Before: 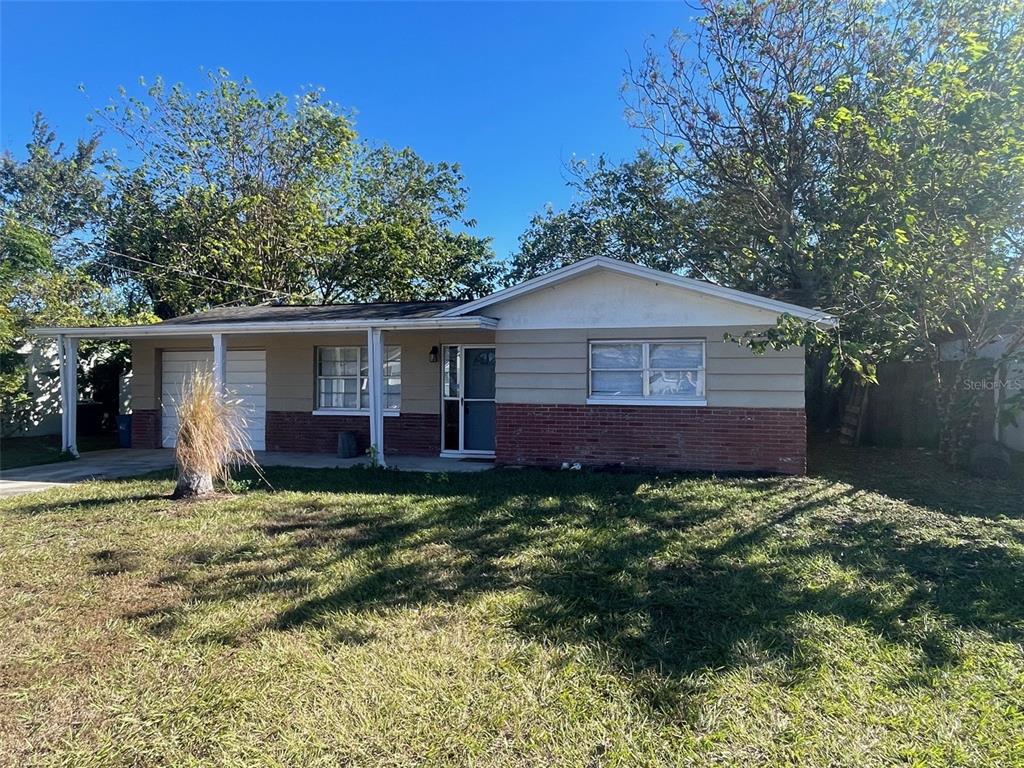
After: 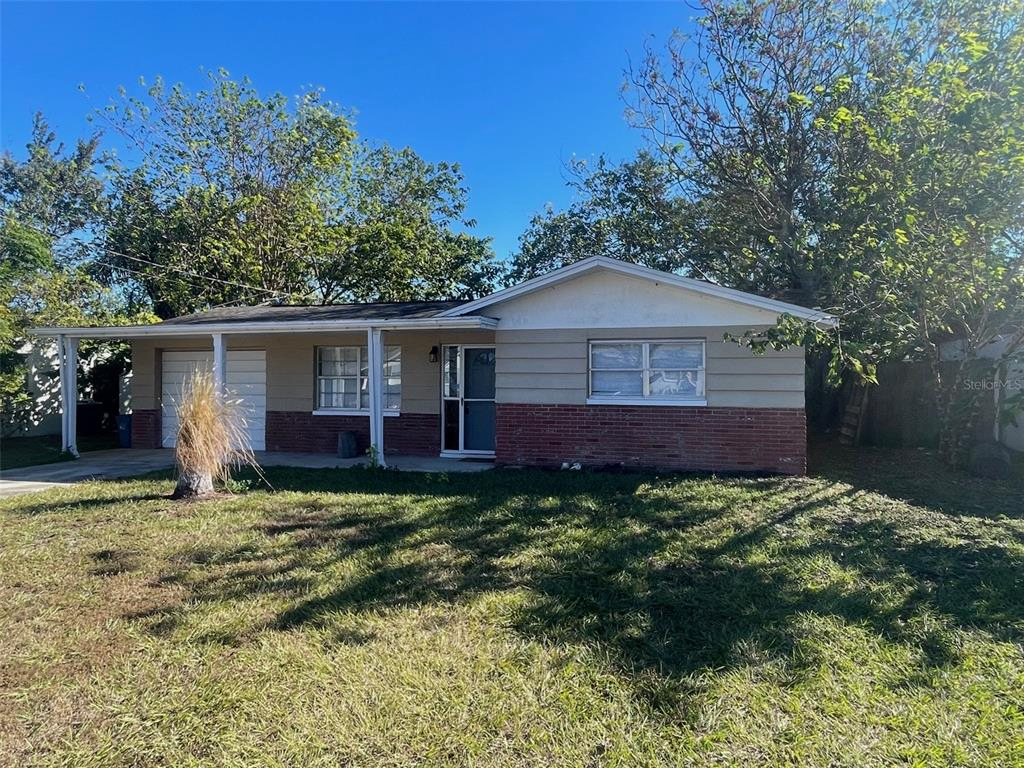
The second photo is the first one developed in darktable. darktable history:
shadows and highlights: shadows -20.06, white point adjustment -1.91, highlights -35.12
